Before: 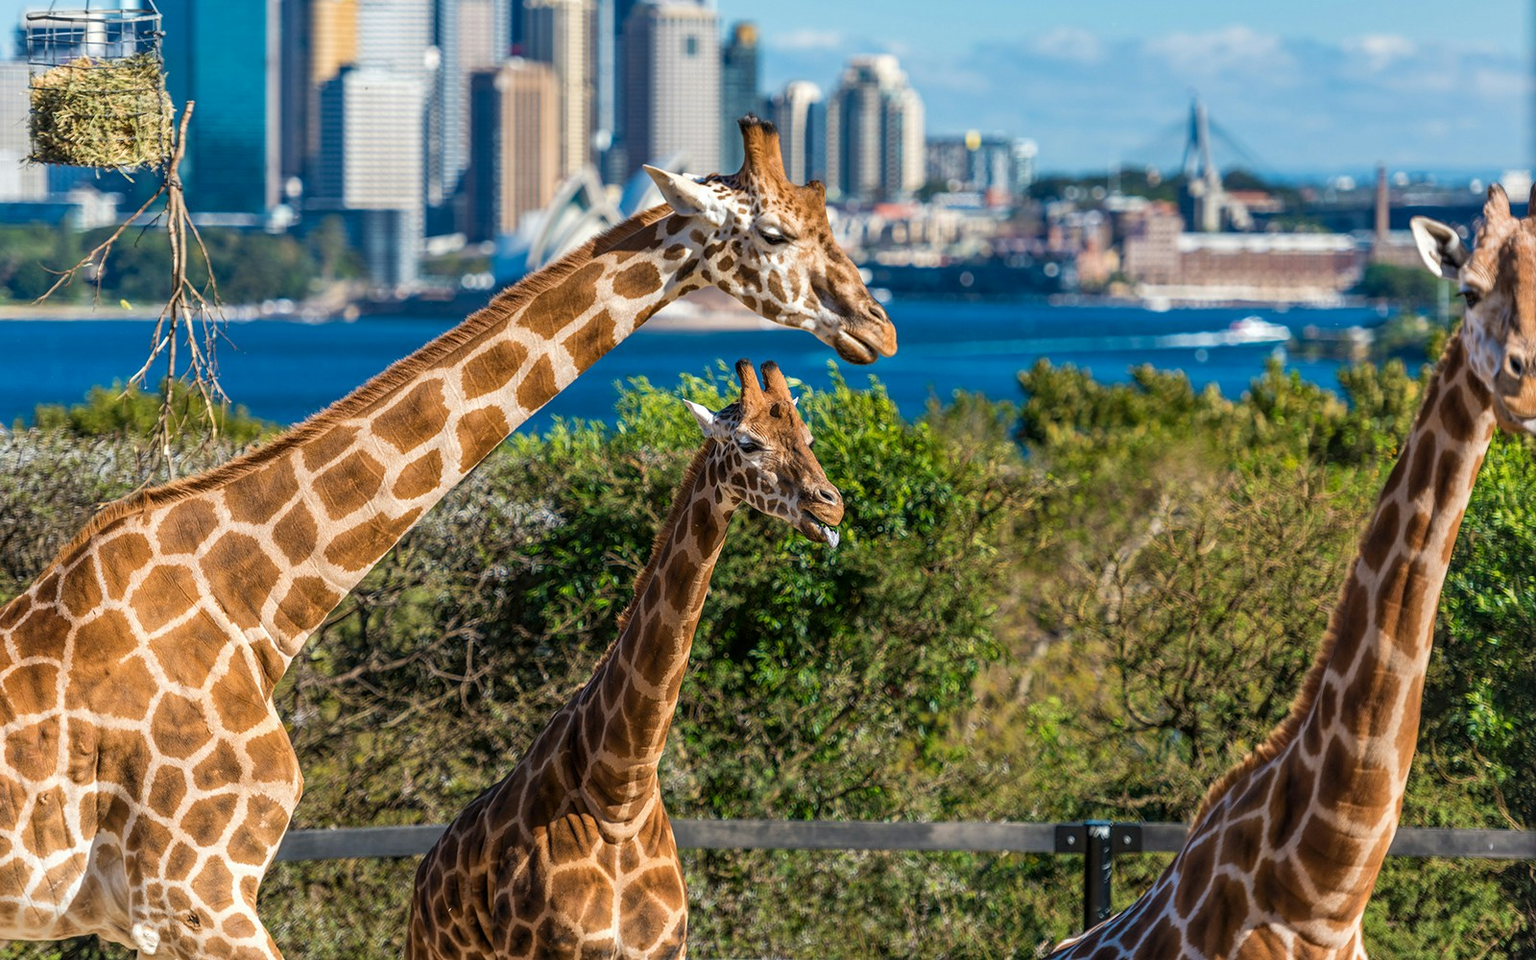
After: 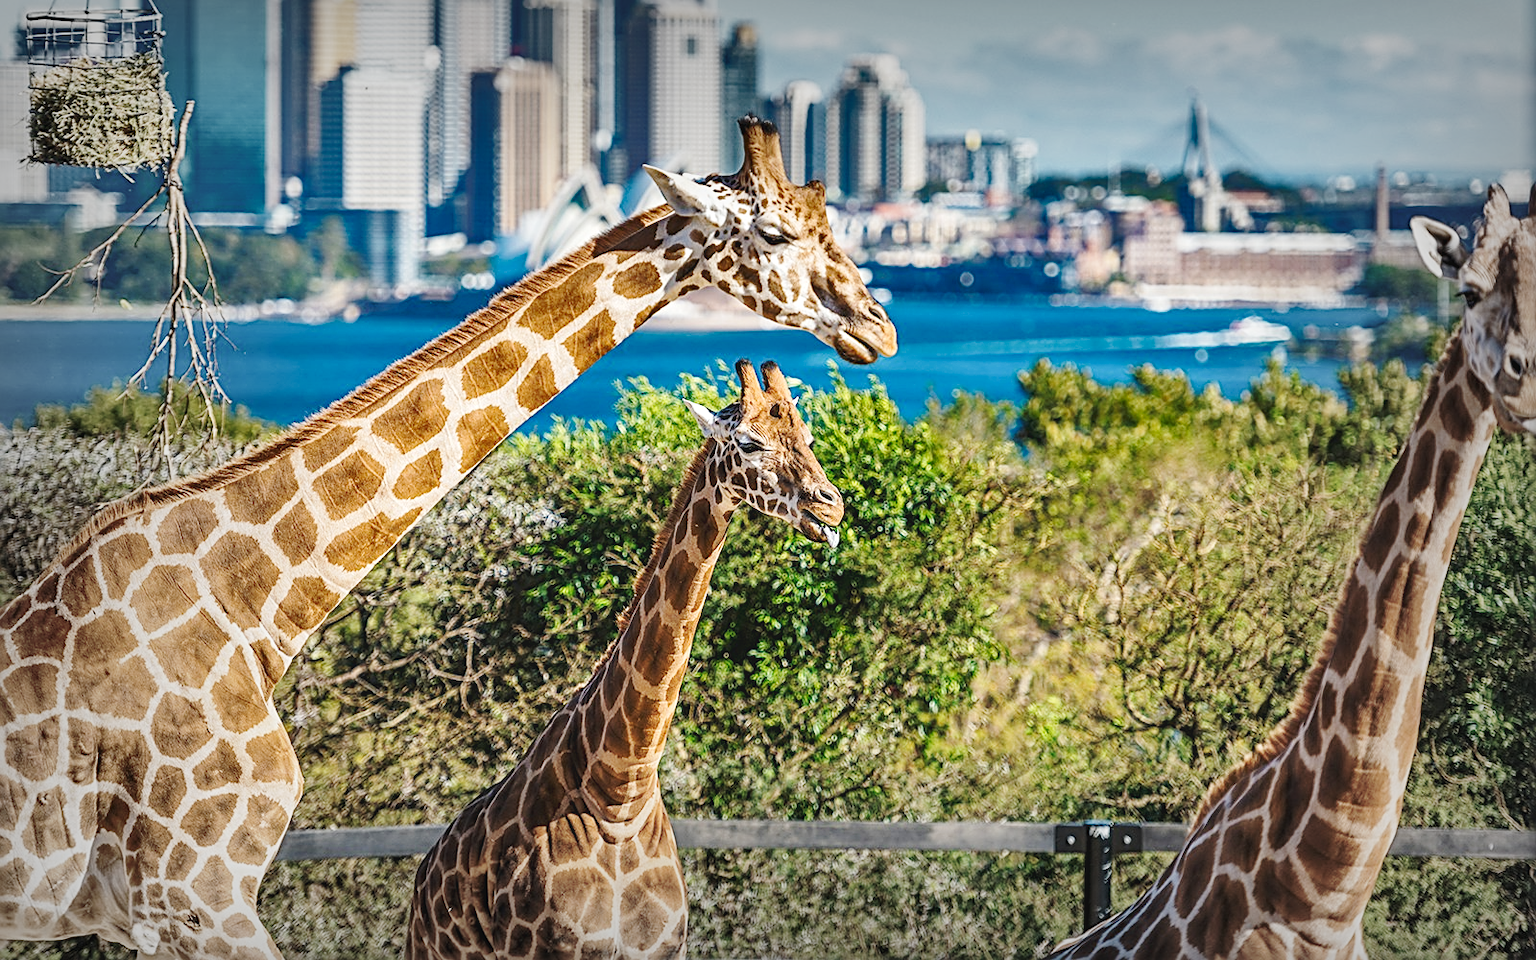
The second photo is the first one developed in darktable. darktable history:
base curve: curves: ch0 [(0, 0.007) (0.028, 0.063) (0.121, 0.311) (0.46, 0.743) (0.859, 0.957) (1, 1)], preserve colors none
vignetting: fall-off start 52.76%, automatic ratio true, width/height ratio 1.317, shape 0.211
sharpen: radius 2.541, amount 0.649
shadows and highlights: radius 119.83, shadows 42.05, highlights -61.94, soften with gaussian
